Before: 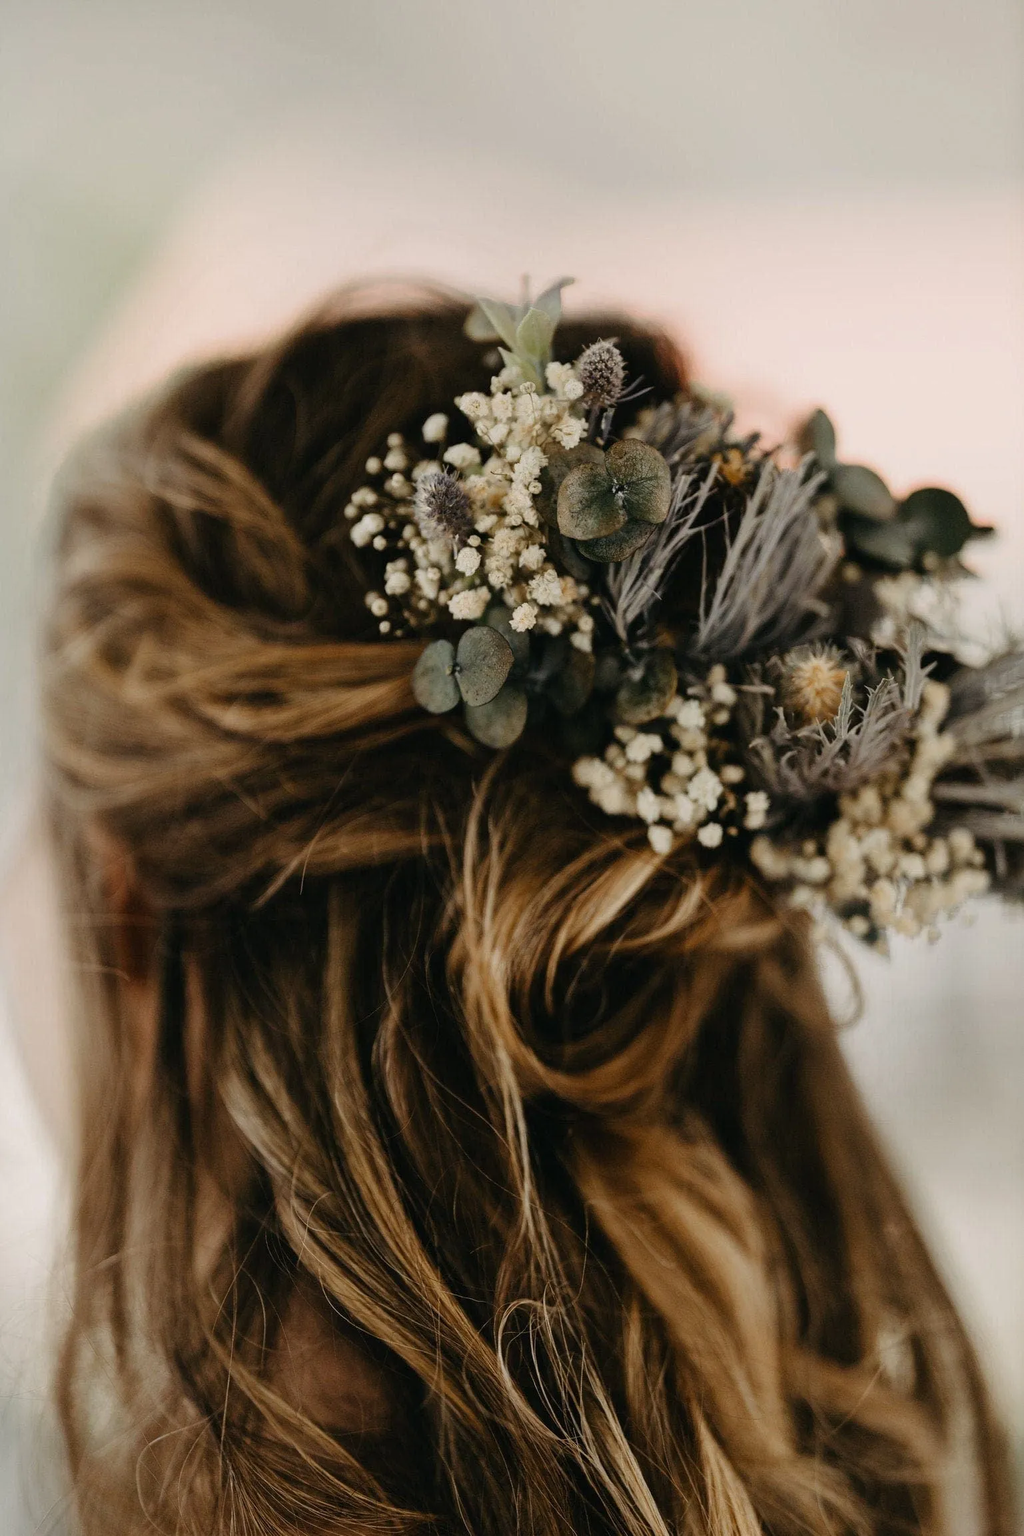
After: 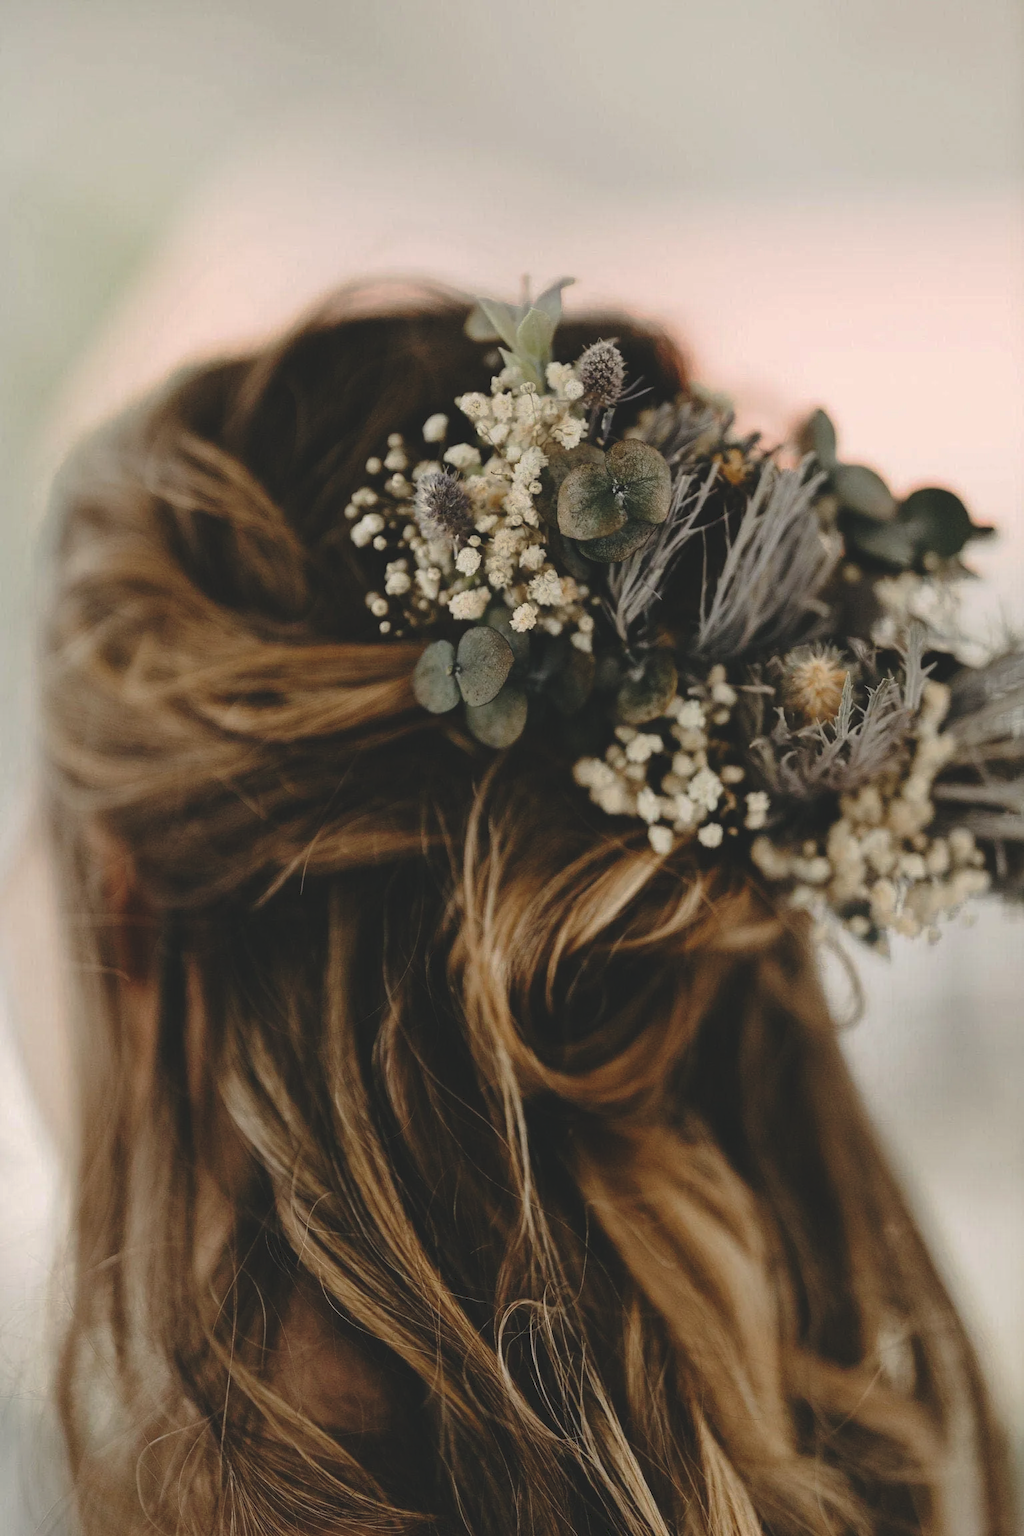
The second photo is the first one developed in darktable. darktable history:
exposure: exposure 0.178 EV, compensate exposure bias true, compensate highlight preservation false
tone curve: curves: ch0 [(0, 0) (0.003, 0.126) (0.011, 0.129) (0.025, 0.133) (0.044, 0.143) (0.069, 0.155) (0.1, 0.17) (0.136, 0.189) (0.177, 0.217) (0.224, 0.25) (0.277, 0.293) (0.335, 0.346) (0.399, 0.398) (0.468, 0.456) (0.543, 0.517) (0.623, 0.583) (0.709, 0.659) (0.801, 0.756) (0.898, 0.856) (1, 1)], preserve colors none
